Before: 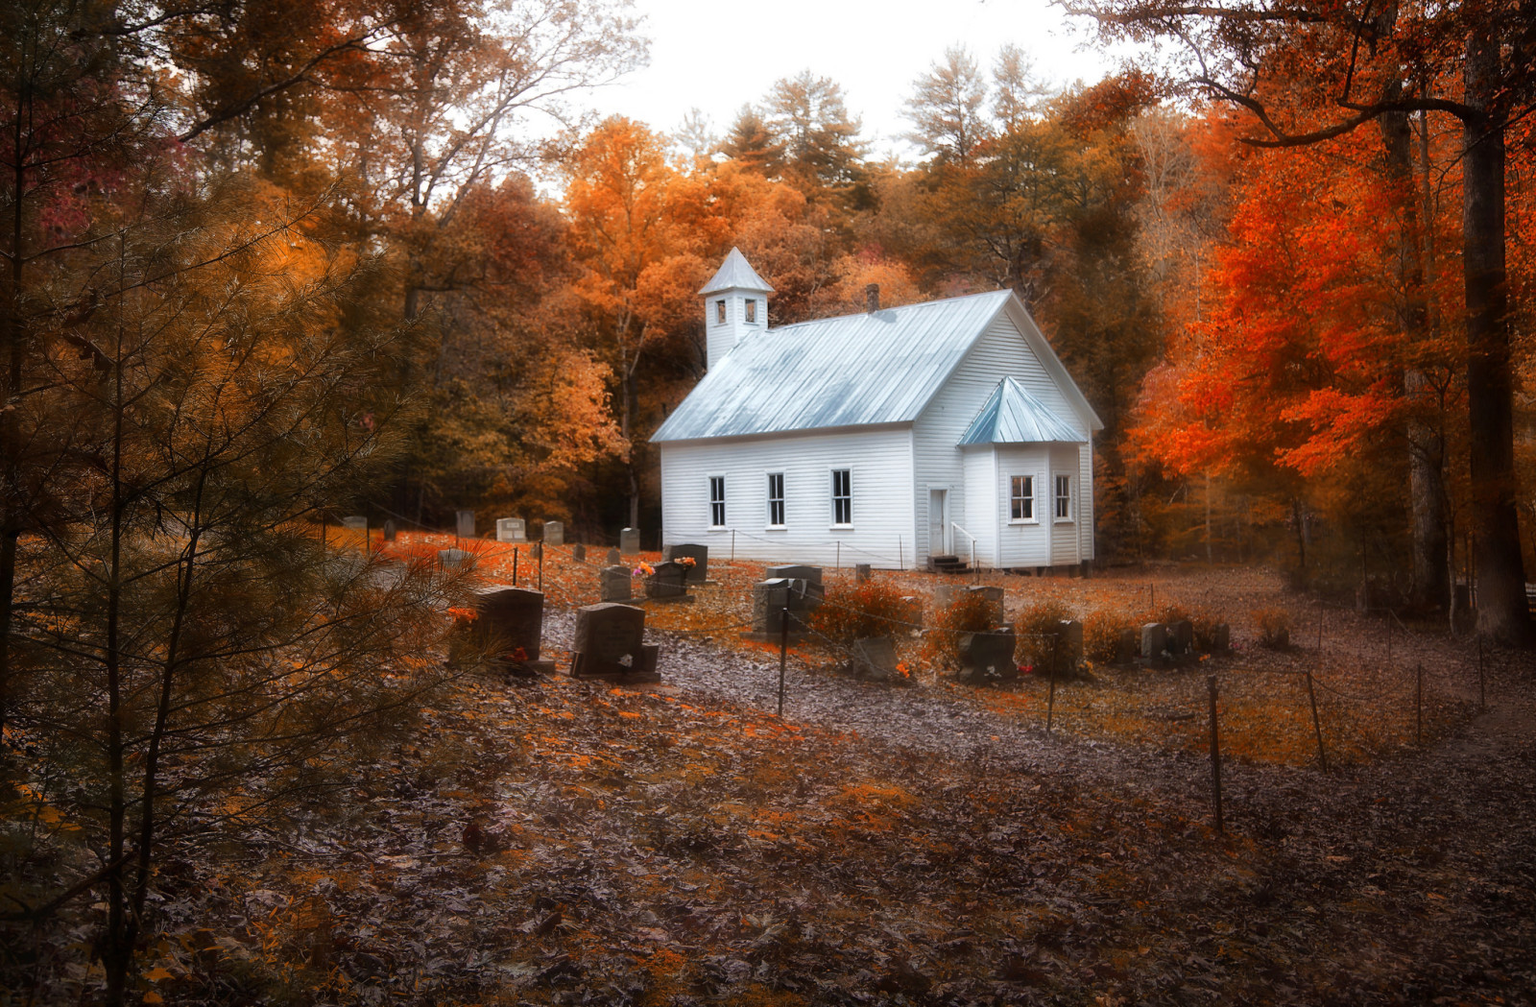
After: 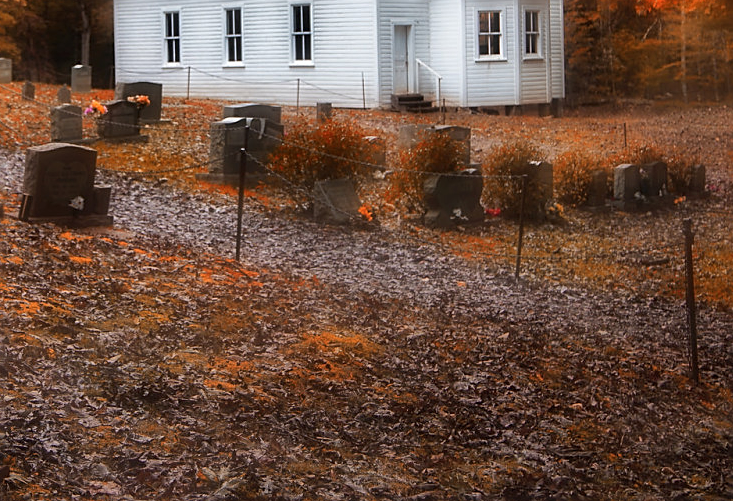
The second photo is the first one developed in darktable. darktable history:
crop: left 35.973%, top 46.328%, right 18.167%, bottom 5.887%
sharpen: on, module defaults
shadows and highlights: radius 105.67, shadows 45.38, highlights -66.72, low approximation 0.01, soften with gaussian
